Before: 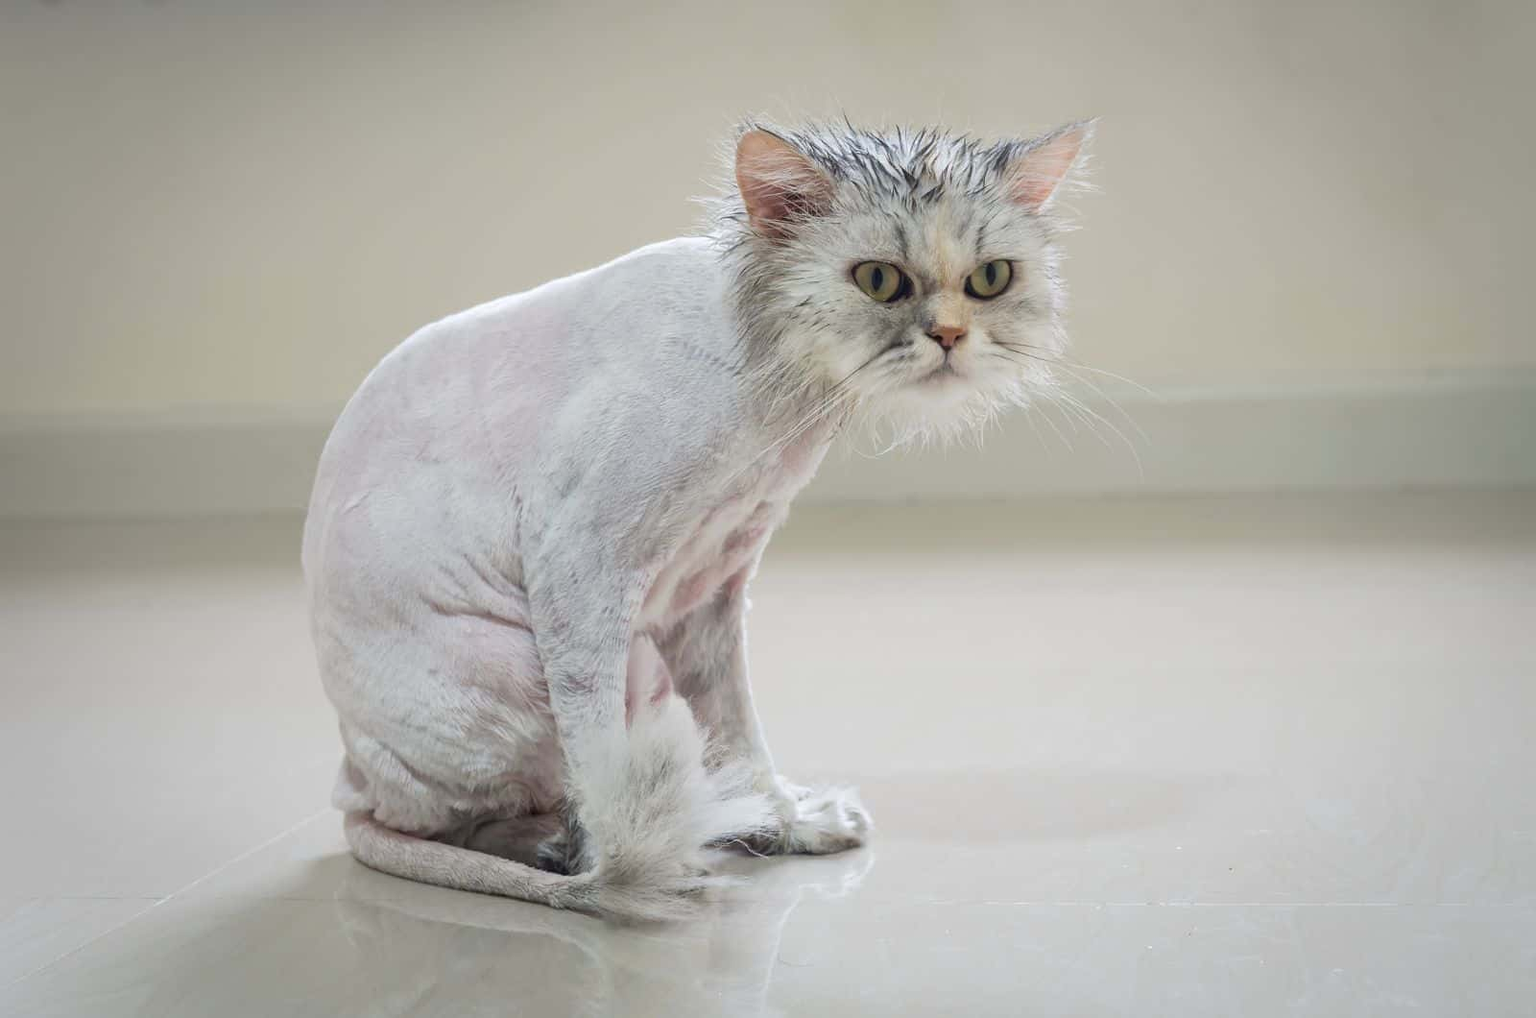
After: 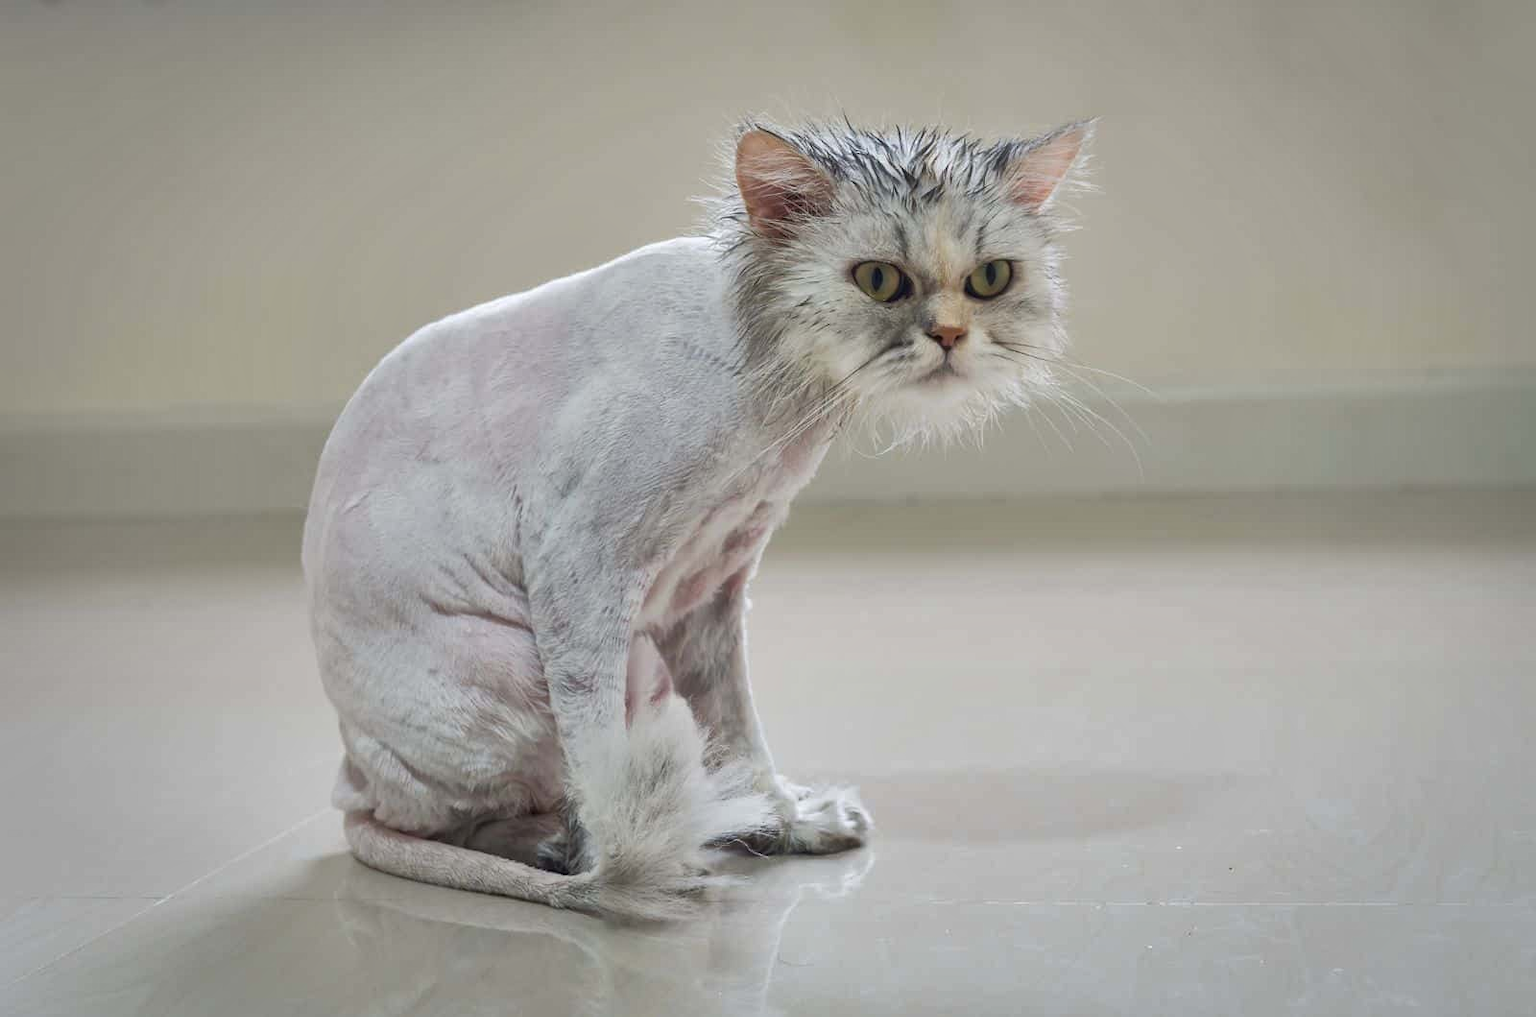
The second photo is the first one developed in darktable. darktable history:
shadows and highlights: shadows 39.67, highlights -54.72, low approximation 0.01, soften with gaussian
